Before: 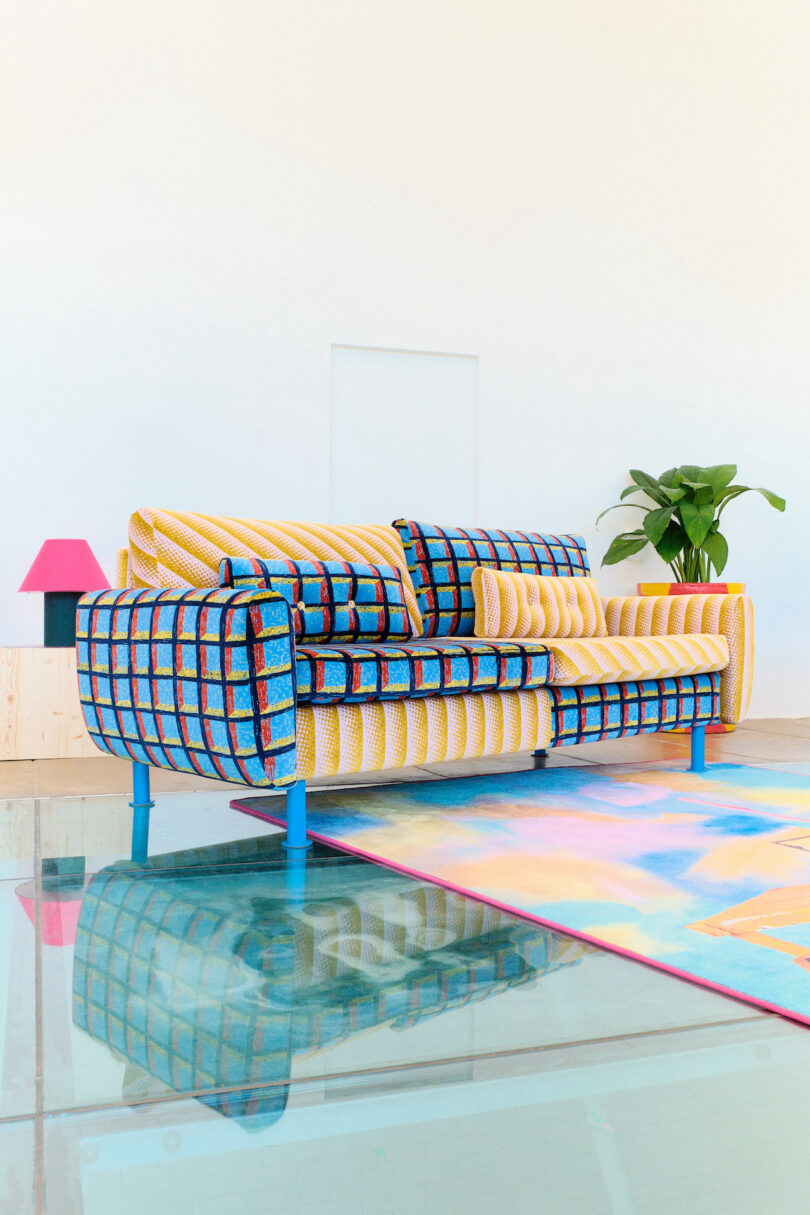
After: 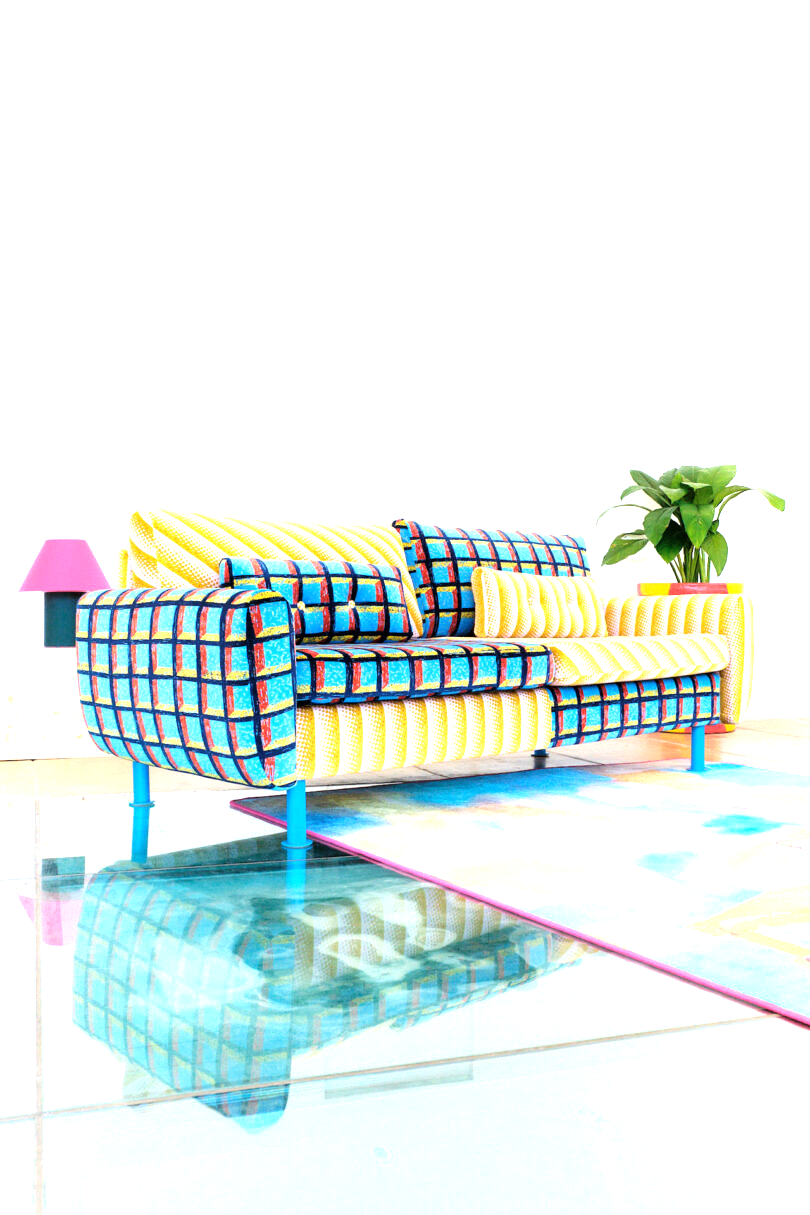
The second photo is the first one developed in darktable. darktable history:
tone equalizer: -8 EV -1.1 EV, -7 EV -1.02 EV, -6 EV -0.833 EV, -5 EV -0.605 EV, -3 EV 0.609 EV, -2 EV 0.878 EV, -1 EV 1 EV, +0 EV 1.07 EV
